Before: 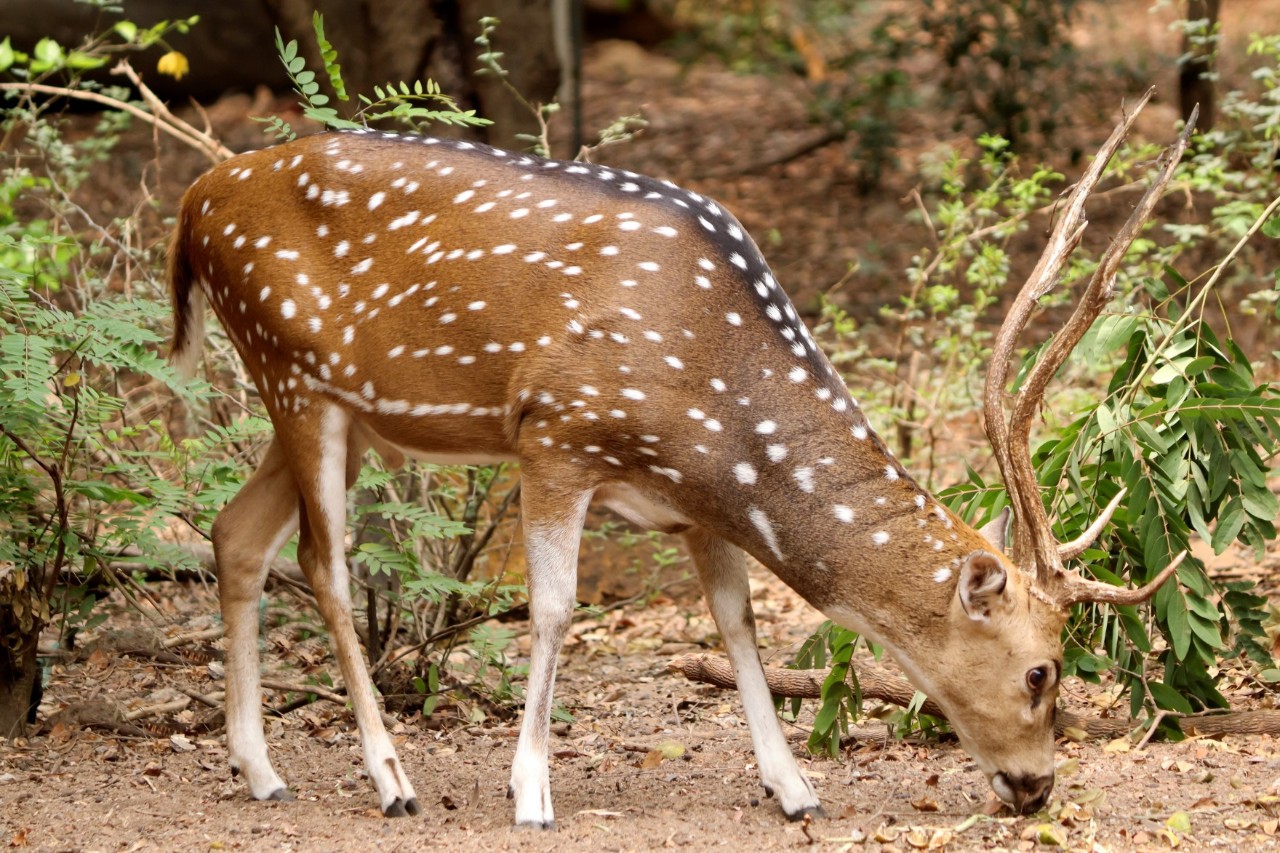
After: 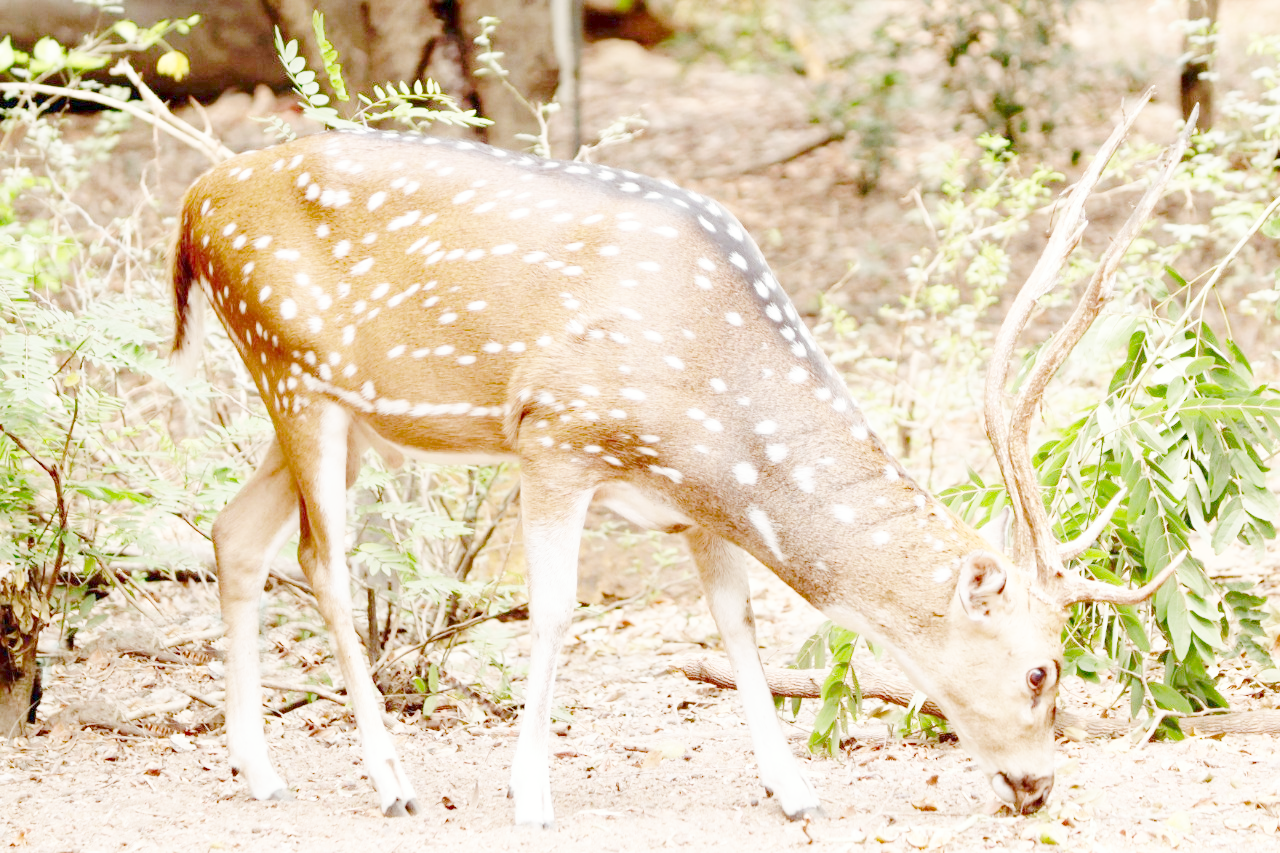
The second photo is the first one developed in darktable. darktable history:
tone curve "profile": curves: ch0 [(0, 0) (0.003, 0.003) (0.011, 0.012) (0.025, 0.026) (0.044, 0.046) (0.069, 0.072) (0.1, 0.104) (0.136, 0.141) (0.177, 0.185) (0.224, 0.247) (0.277, 0.335) (0.335, 0.447) (0.399, 0.539) (0.468, 0.636) (0.543, 0.723) (0.623, 0.803) (0.709, 0.873) (0.801, 0.936) (0.898, 0.978) (1, 1)], preserve colors none
color look up table "profile": target L [97.14, 82.06, 70.67, 68.94, 67.57, 57.61, 55.51, 41.56, 199.98, 100, 92.25, 85.86, 79.52, 82.73, 78.71, 79.84, 78.03, 75.98, 72.61, 67.09, 67.24, 61.72, 56.09, 51.23, 50.05, 45.14, 42.4, 37.16, 58.64, 55.57, 48.98, 49.82, 42.12, 34.26, 31.38, 32.61, 26.58, 23.45, 17.35, 77.96, 79.1, 75.96, 76.5, 75.67, 75.49, 57.42, 51.12, 51.26, 48.04], target a [-4.046, -0.312, -26.88, -17.96, -0.487, -41.38, -33.31, -10.73, 0.003, -0.132, -0.506, -0.474, -6.816, 5.817, -10.11, 1.736, -3.583, -0.16, -0.281, 15.99, 18.98, 22.48, 32.91, 48.41, 0.226, 57.79, 55.36, 16.1, 7.254, 47, 51.89, 25.09, 7.433, 0.113, 17.87, 10.69, 0.084, 0.247, 0.165, -5.904, -0.976, -1.005, -2.628, -3.345, -2.471, -17.14, -17.81, -3.472, -3.009], target b [4.48, 0.728, 54.25, 1.104, 0.493, 20.33, 27.46, 19.72, -0.03, 1.639, 2.487, 3.167, 74.62, 0.274, 73.92, 0.404, 2.872, 0.381, 1.402, 60.93, 12.75, 53.3, 46.28, 12.28, 0.541, 24.3, 26.25, 11.77, -19.66, -13.07, -1.858, -23.98, -40.34, -0.052, -17.58, -46.32, -0.479, -0.248, -0.023, -2.553, -0.326, -6.306, -4.025, -5.383, -1.955, -16.3, -20.44, -19.56, -35.66], num patches 49
